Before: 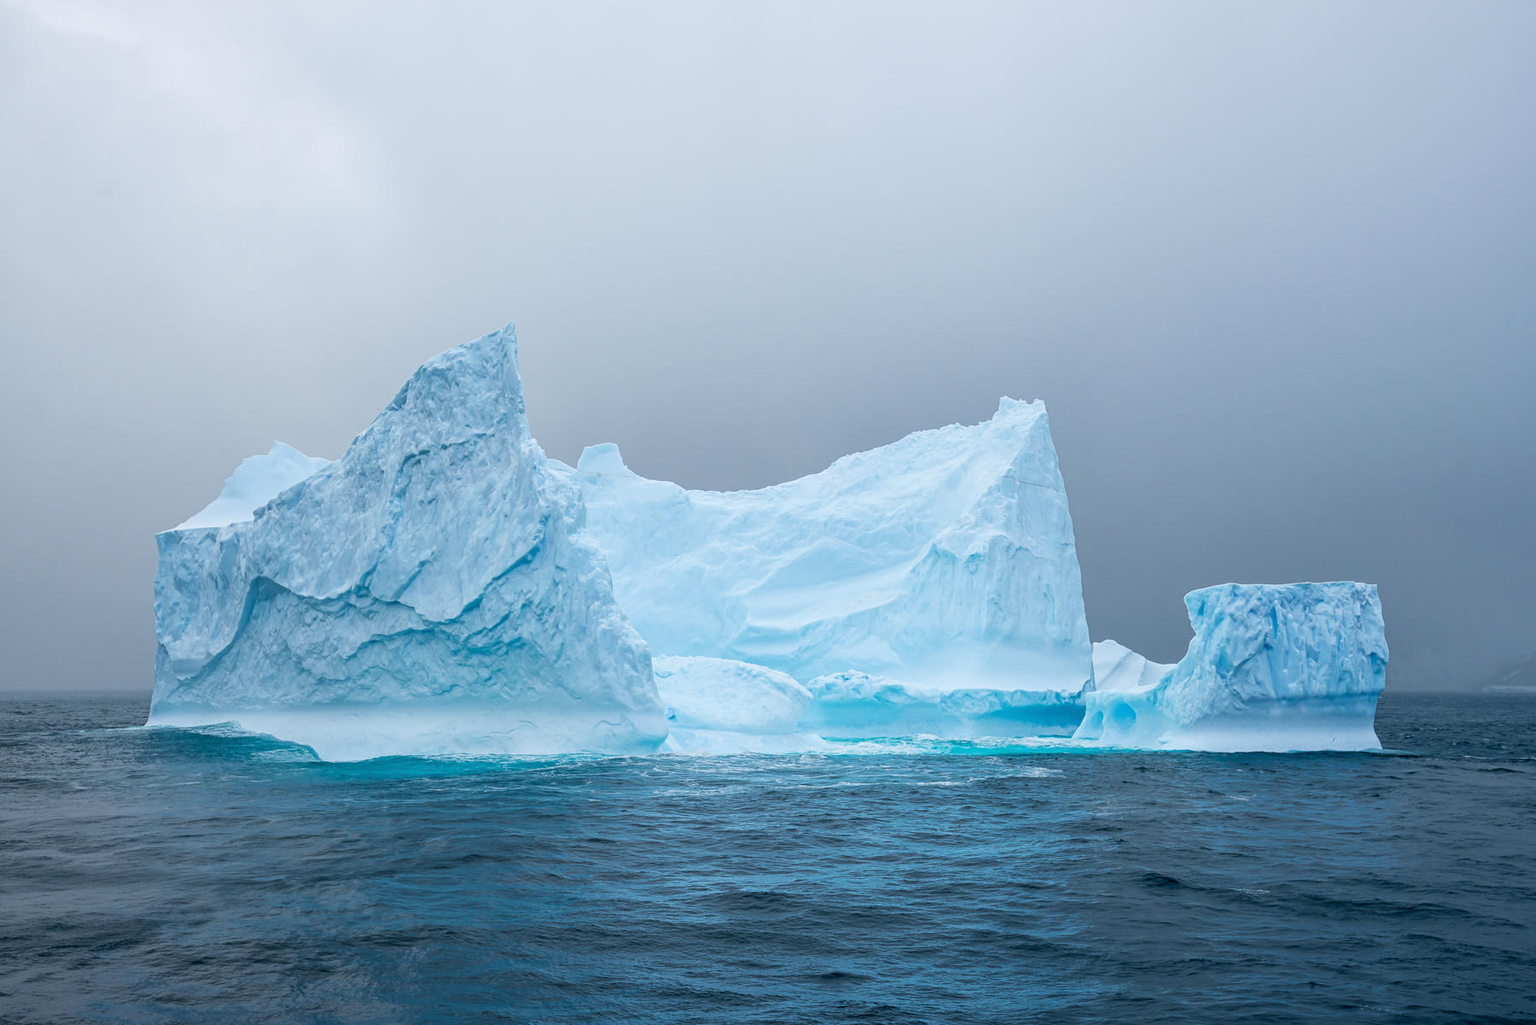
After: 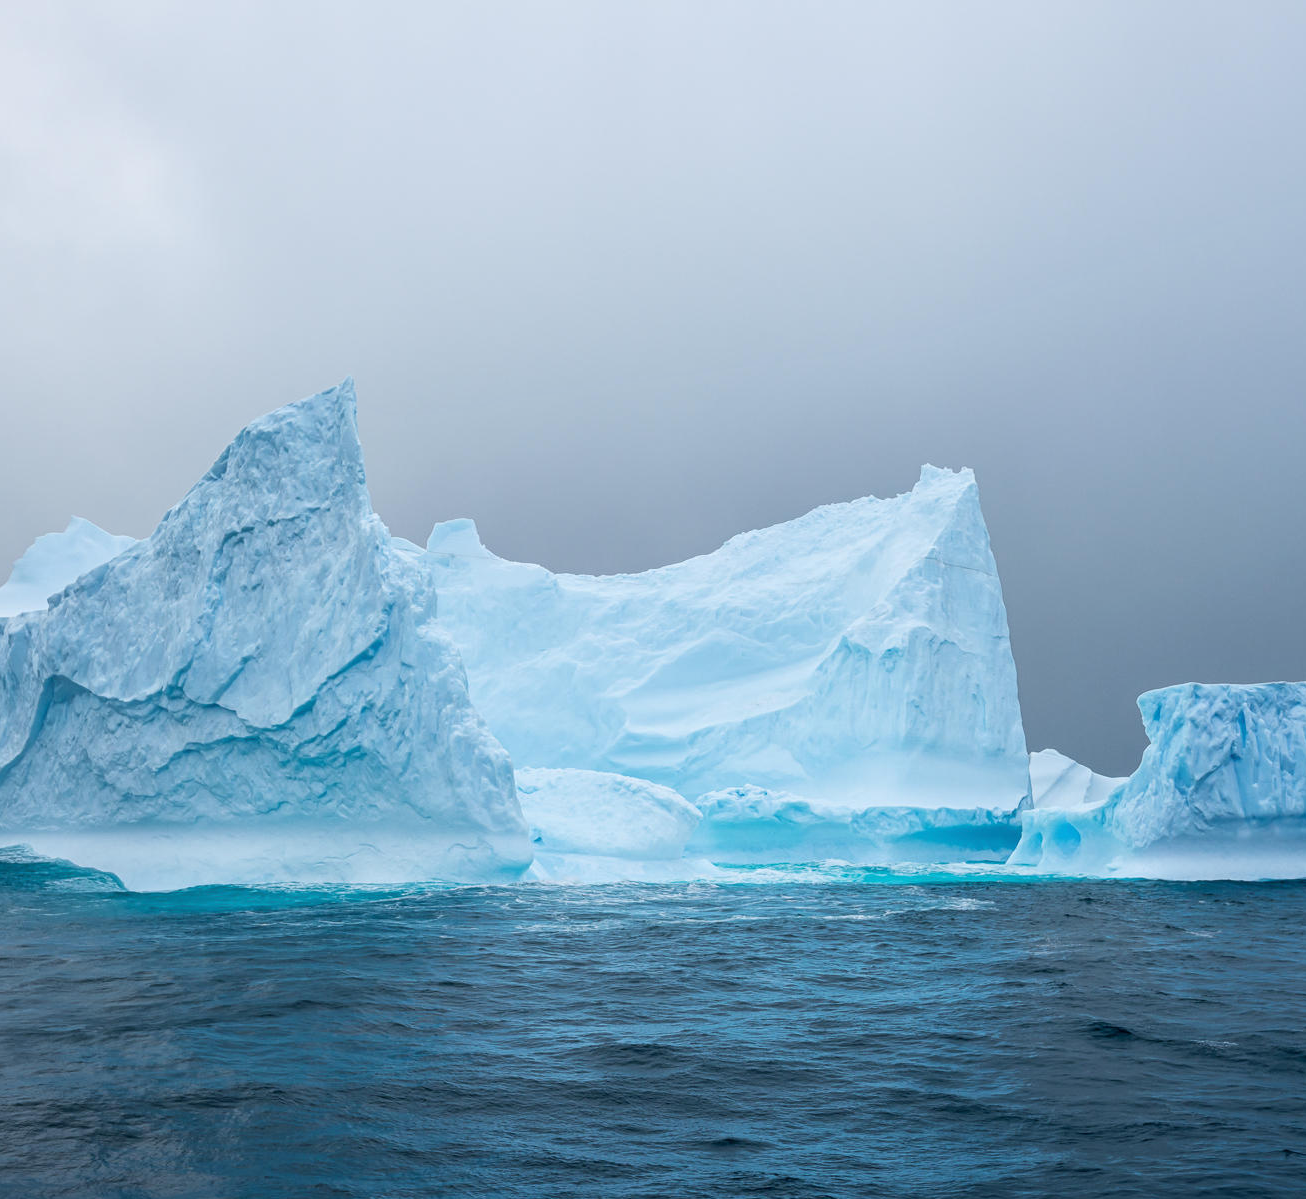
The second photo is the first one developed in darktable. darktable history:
tone equalizer: on, module defaults
crop: left 13.873%, top 0%, right 13.439%
